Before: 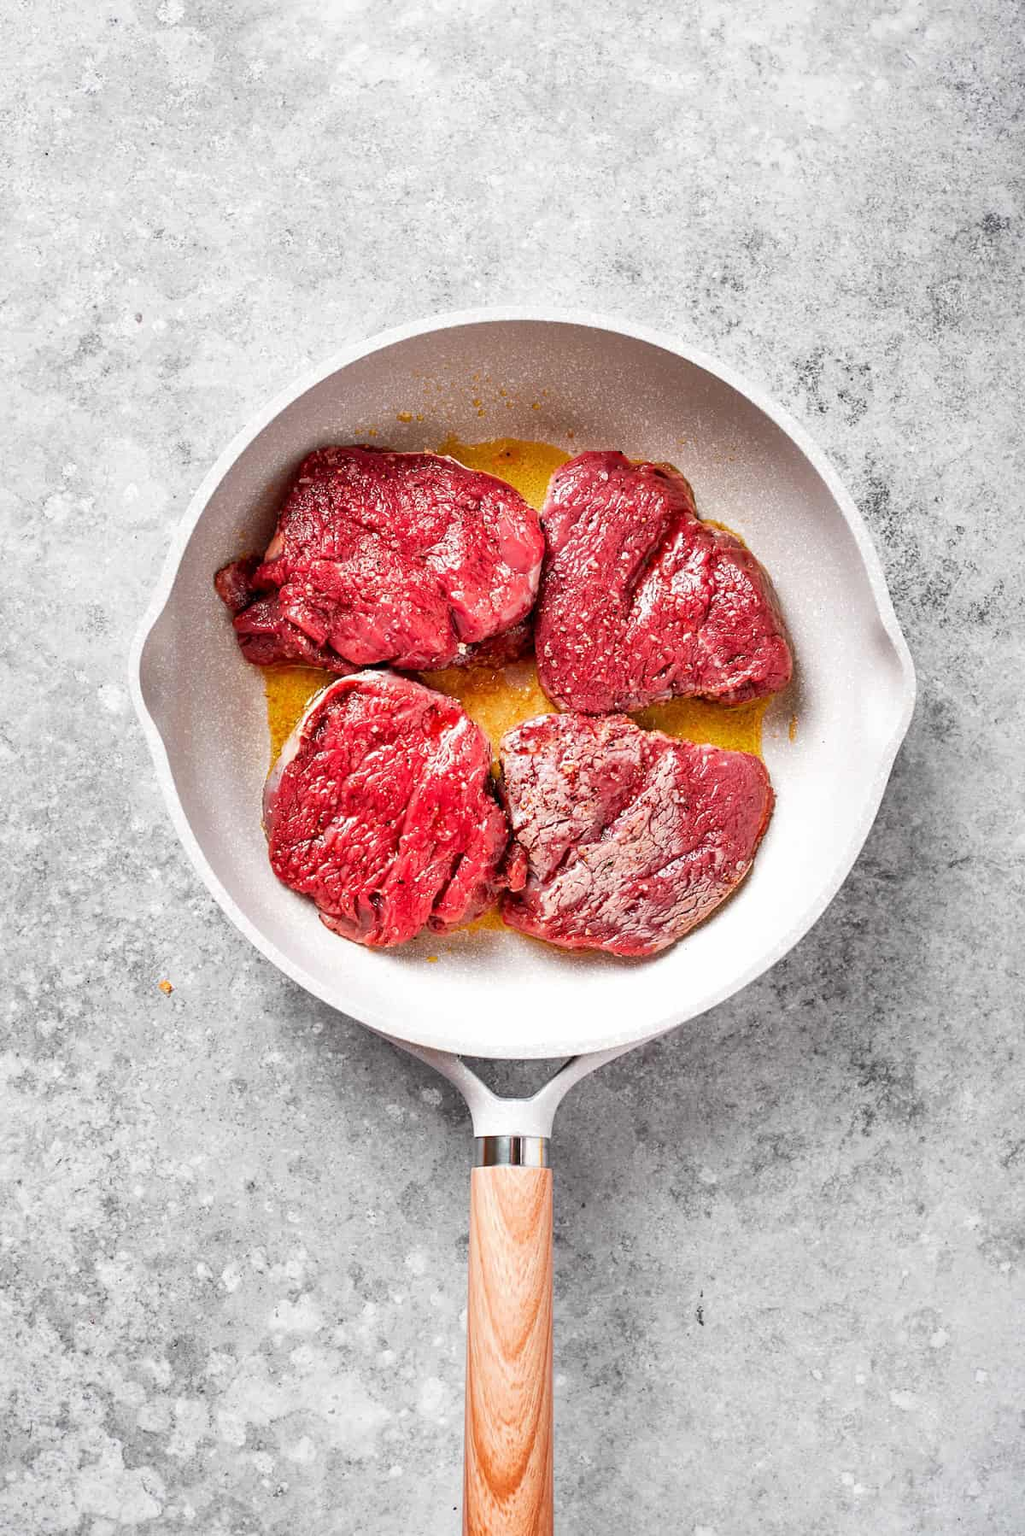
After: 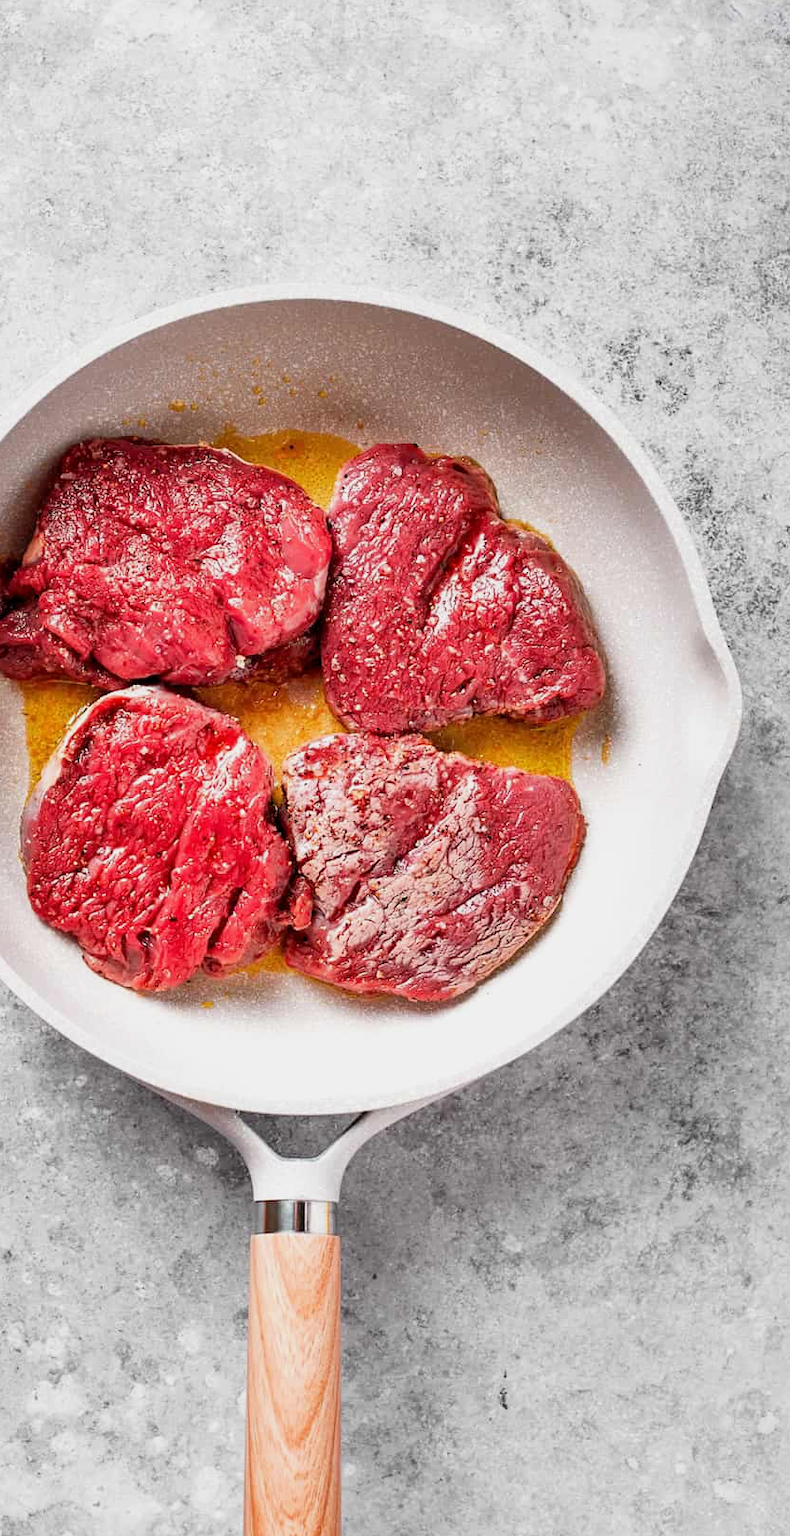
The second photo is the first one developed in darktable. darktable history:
crop and rotate: left 23.879%, top 3.271%, right 6.287%, bottom 6.133%
filmic rgb: black relative exposure -9.58 EV, white relative exposure 3.06 EV, hardness 6.15
